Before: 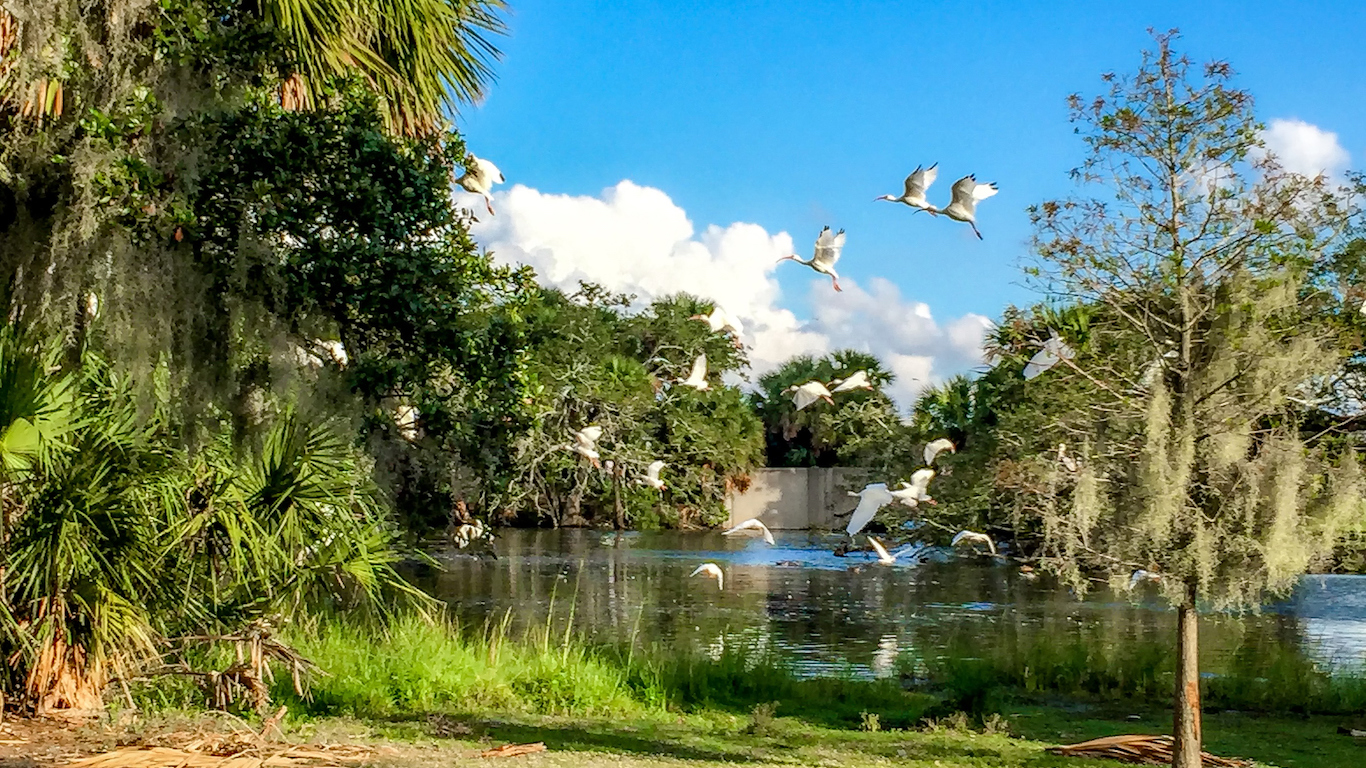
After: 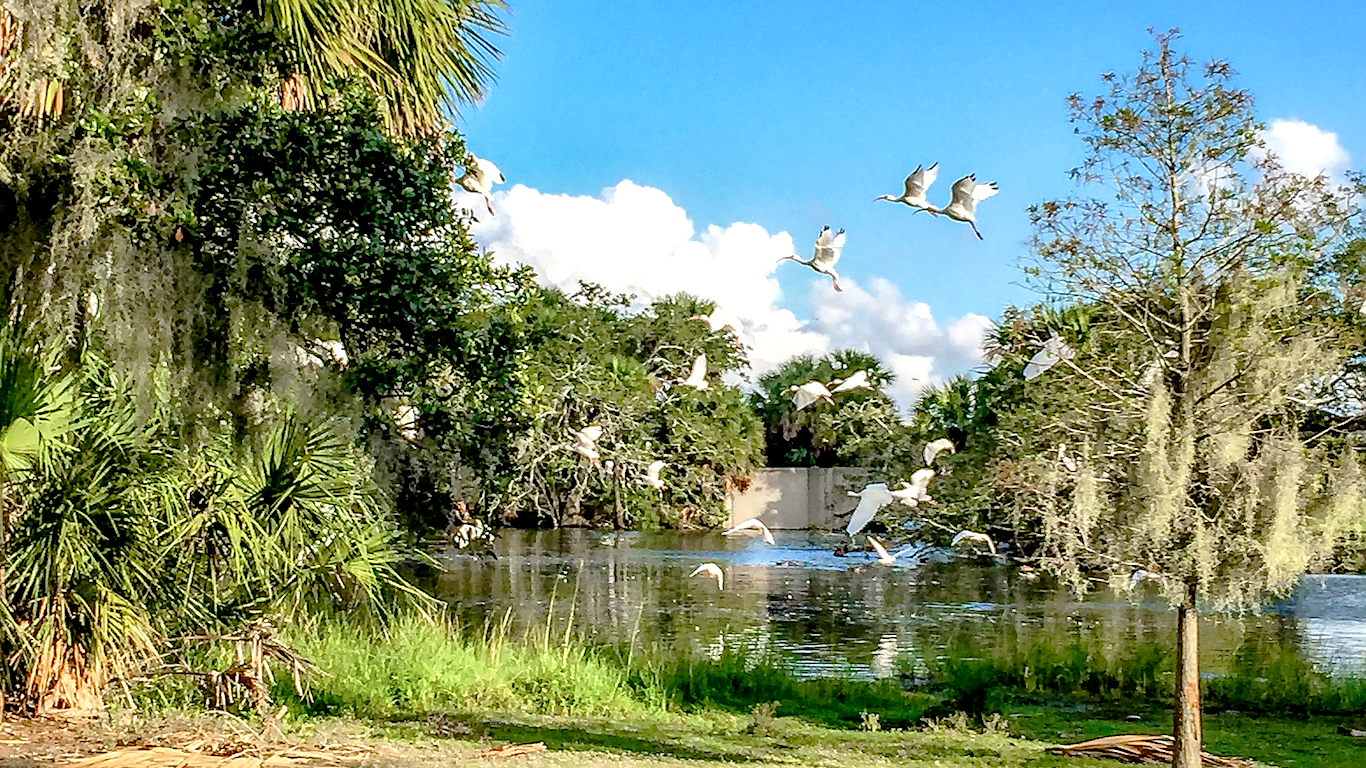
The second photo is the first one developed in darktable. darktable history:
tone curve: curves: ch0 [(0, 0) (0.003, 0.007) (0.011, 0.011) (0.025, 0.021) (0.044, 0.04) (0.069, 0.07) (0.1, 0.129) (0.136, 0.187) (0.177, 0.254) (0.224, 0.325) (0.277, 0.398) (0.335, 0.461) (0.399, 0.513) (0.468, 0.571) (0.543, 0.624) (0.623, 0.69) (0.709, 0.777) (0.801, 0.86) (0.898, 0.953) (1, 1)], preserve colors none
local contrast: mode bilateral grid, contrast 21, coarseness 50, detail 141%, midtone range 0.2
sharpen: amount 0.494
